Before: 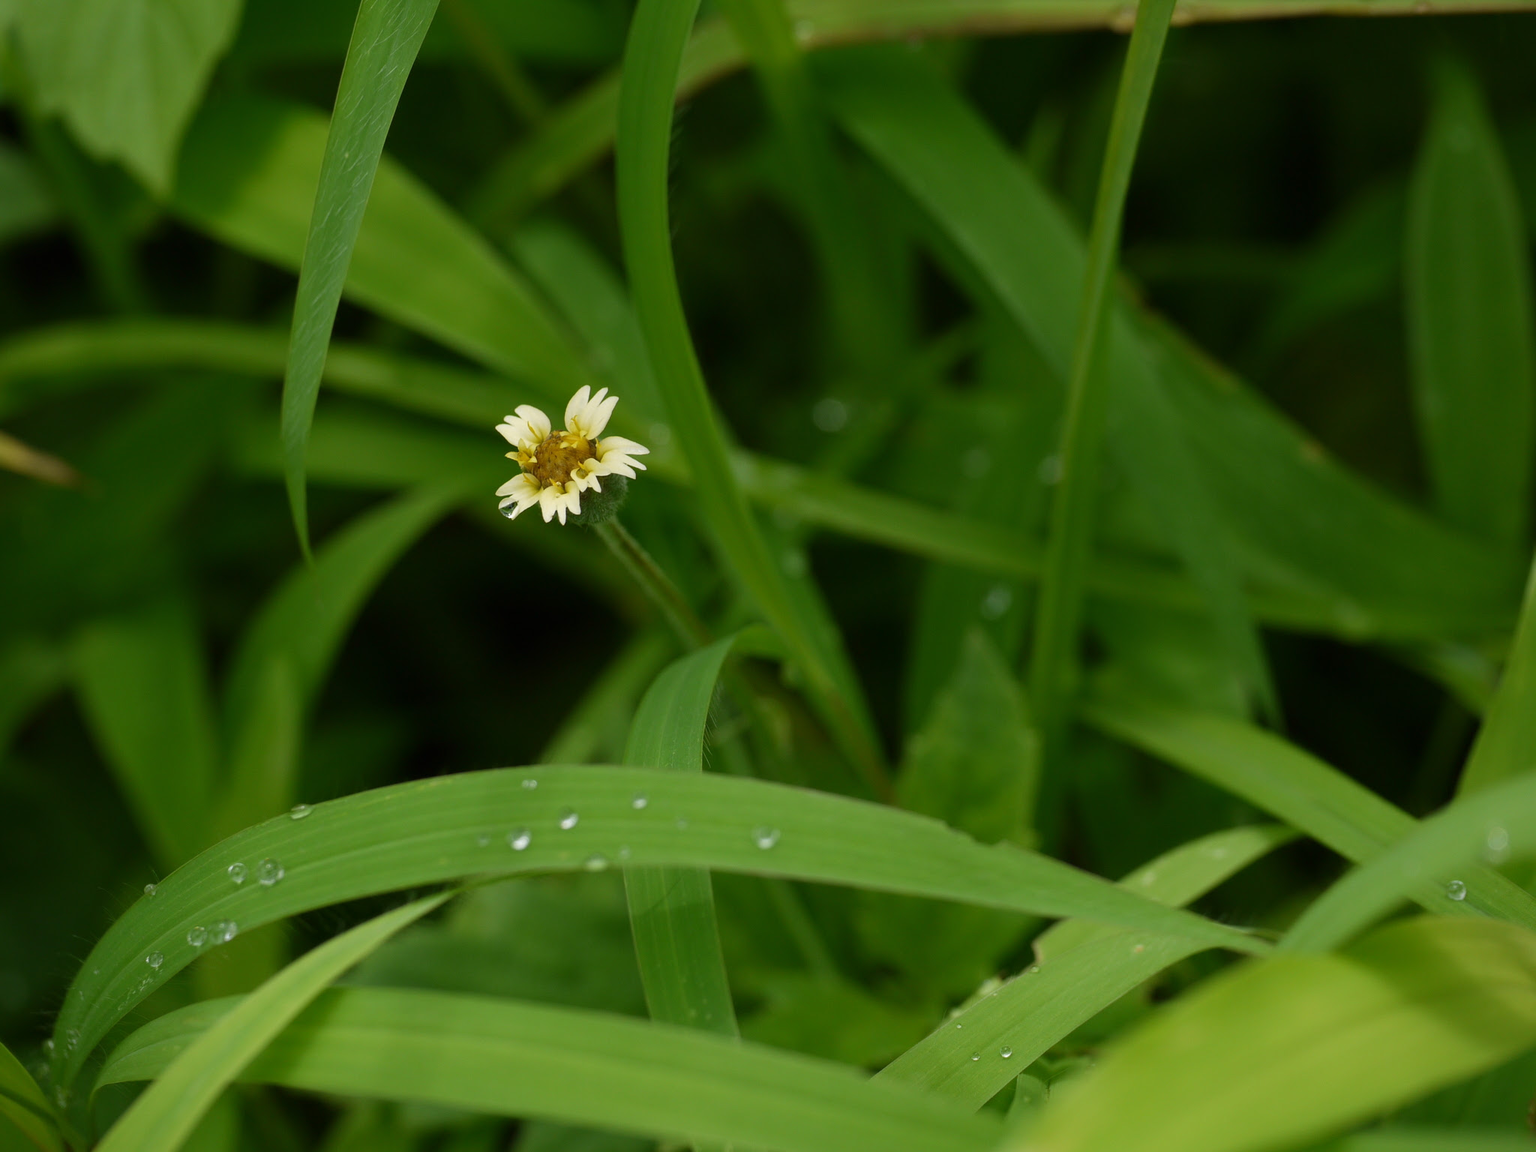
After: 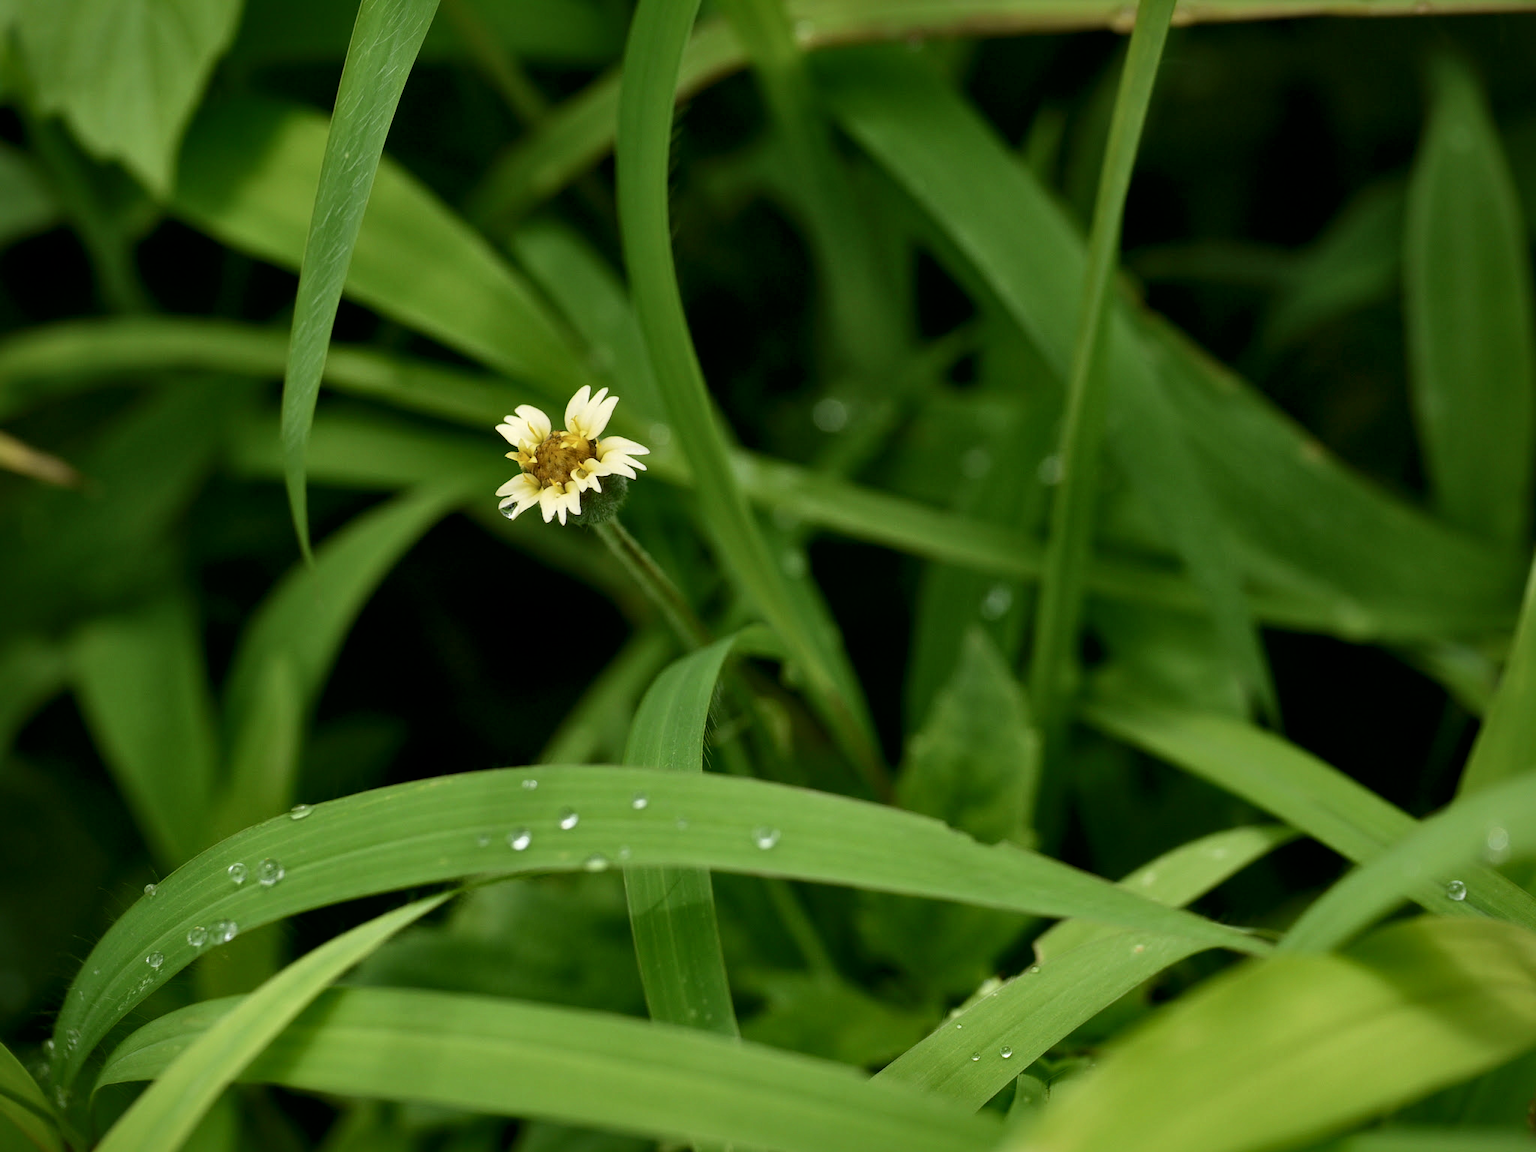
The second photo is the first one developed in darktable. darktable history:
local contrast: mode bilateral grid, contrast 70, coarseness 76, detail 181%, midtone range 0.2
